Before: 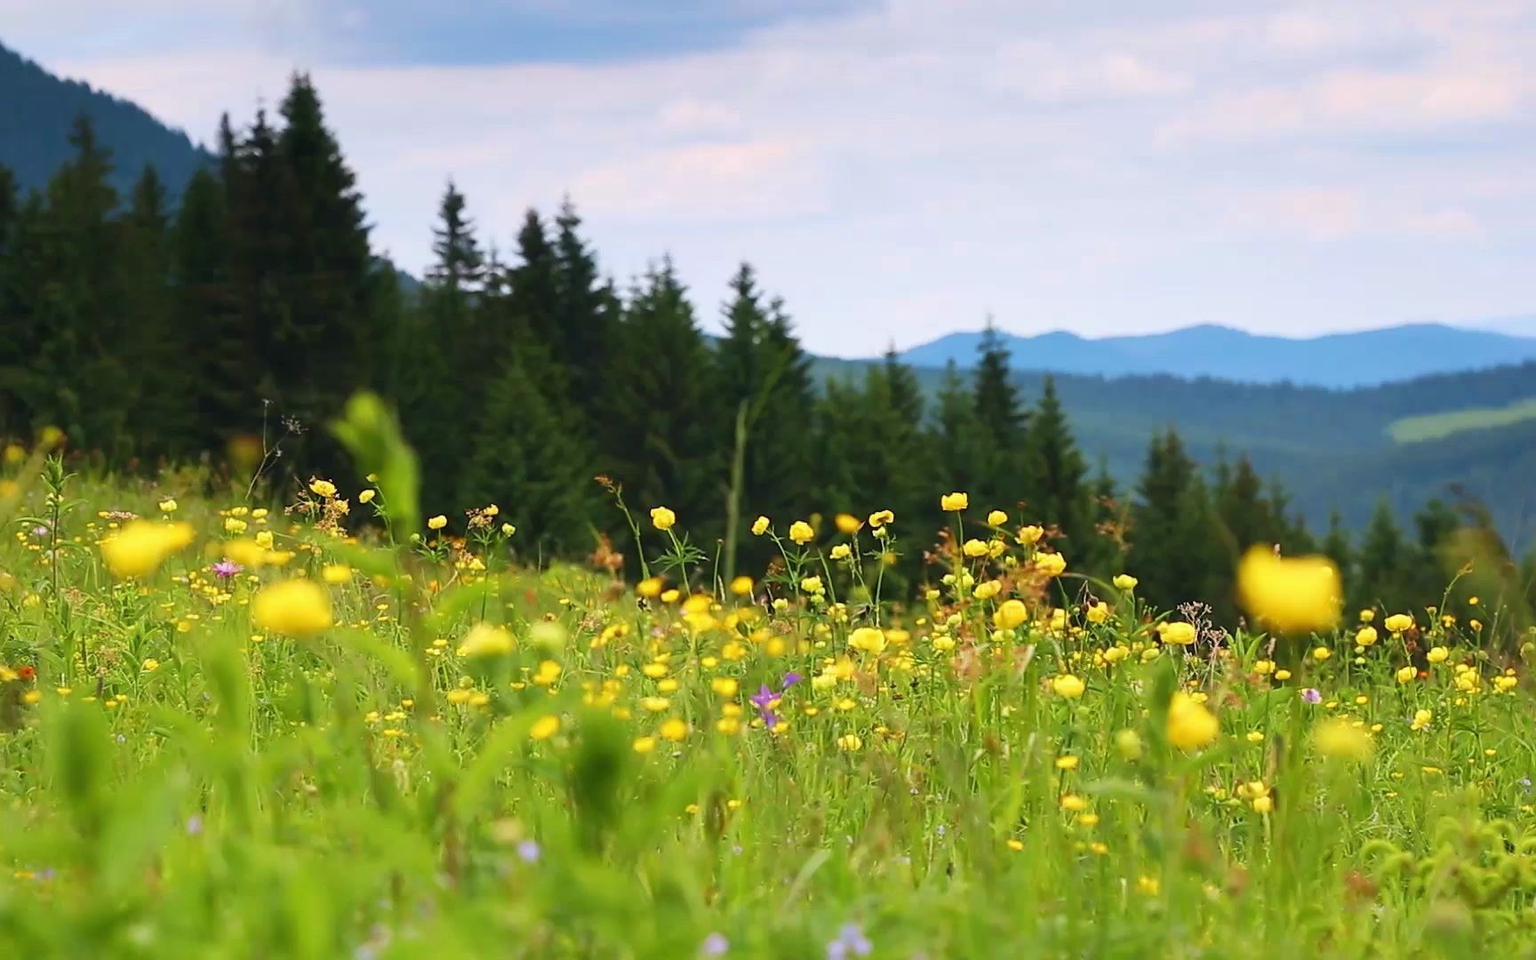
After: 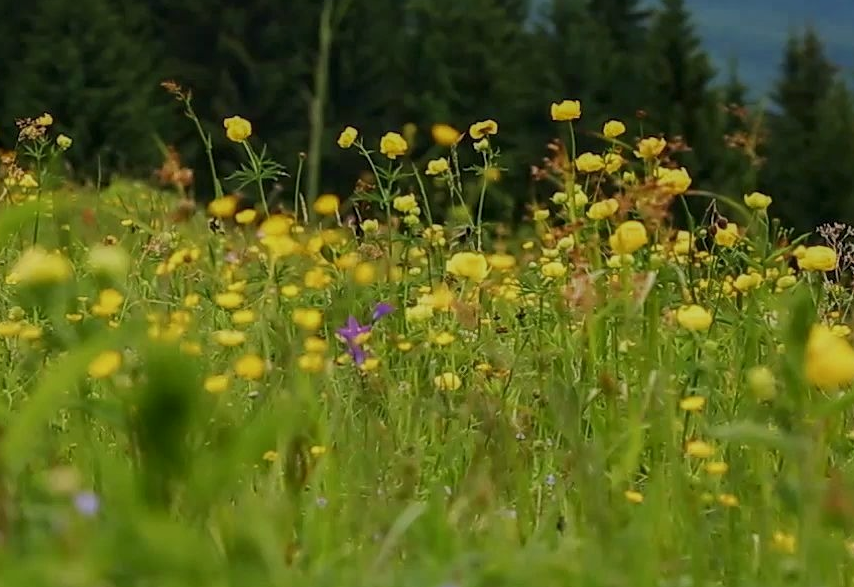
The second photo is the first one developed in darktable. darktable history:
crop: left 29.415%, top 42.098%, right 21.145%, bottom 3.478%
exposure: black level correction 0, exposure -0.863 EV, compensate highlight preservation false
local contrast: on, module defaults
